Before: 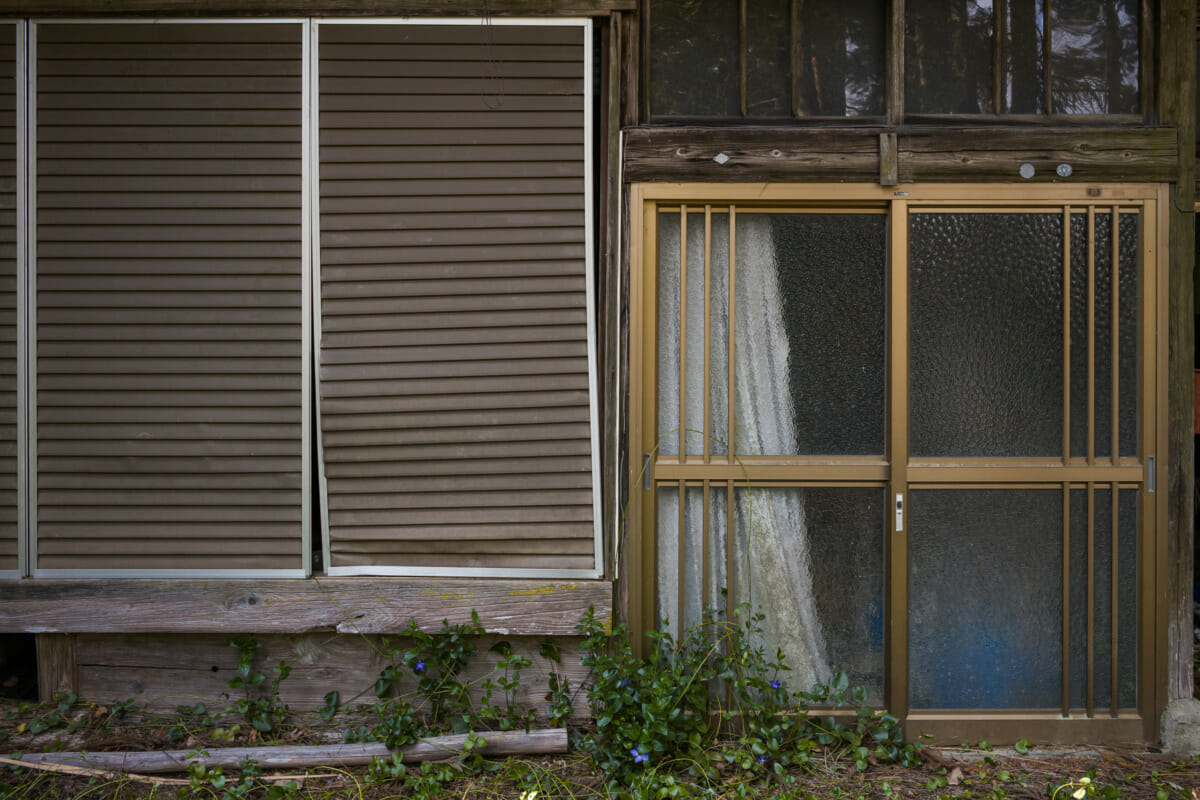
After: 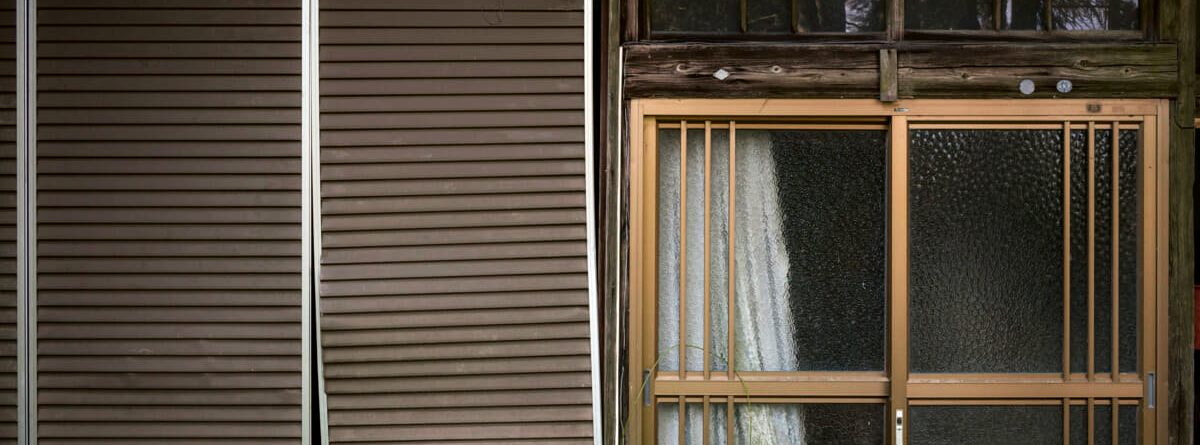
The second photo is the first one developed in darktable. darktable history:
crop and rotate: top 10.608%, bottom 33.715%
tone equalizer: -8 EV -0.741 EV, -7 EV -0.73 EV, -6 EV -0.584 EV, -5 EV -0.401 EV, -3 EV 0.393 EV, -2 EV 0.6 EV, -1 EV 0.692 EV, +0 EV 0.773 EV
contrast brightness saturation: contrast -0.01, brightness -0.014, saturation 0.039
tone curve: curves: ch0 [(0, 0) (0.059, 0.027) (0.162, 0.125) (0.304, 0.279) (0.547, 0.532) (0.828, 0.815) (1, 0.983)]; ch1 [(0, 0) (0.23, 0.166) (0.34, 0.298) (0.371, 0.334) (0.435, 0.413) (0.477, 0.469) (0.499, 0.498) (0.529, 0.544) (0.559, 0.587) (0.743, 0.798) (1, 1)]; ch2 [(0, 0) (0.431, 0.414) (0.498, 0.503) (0.524, 0.531) (0.568, 0.567) (0.6, 0.597) (0.643, 0.631) (0.74, 0.721) (1, 1)], color space Lab, independent channels, preserve colors none
